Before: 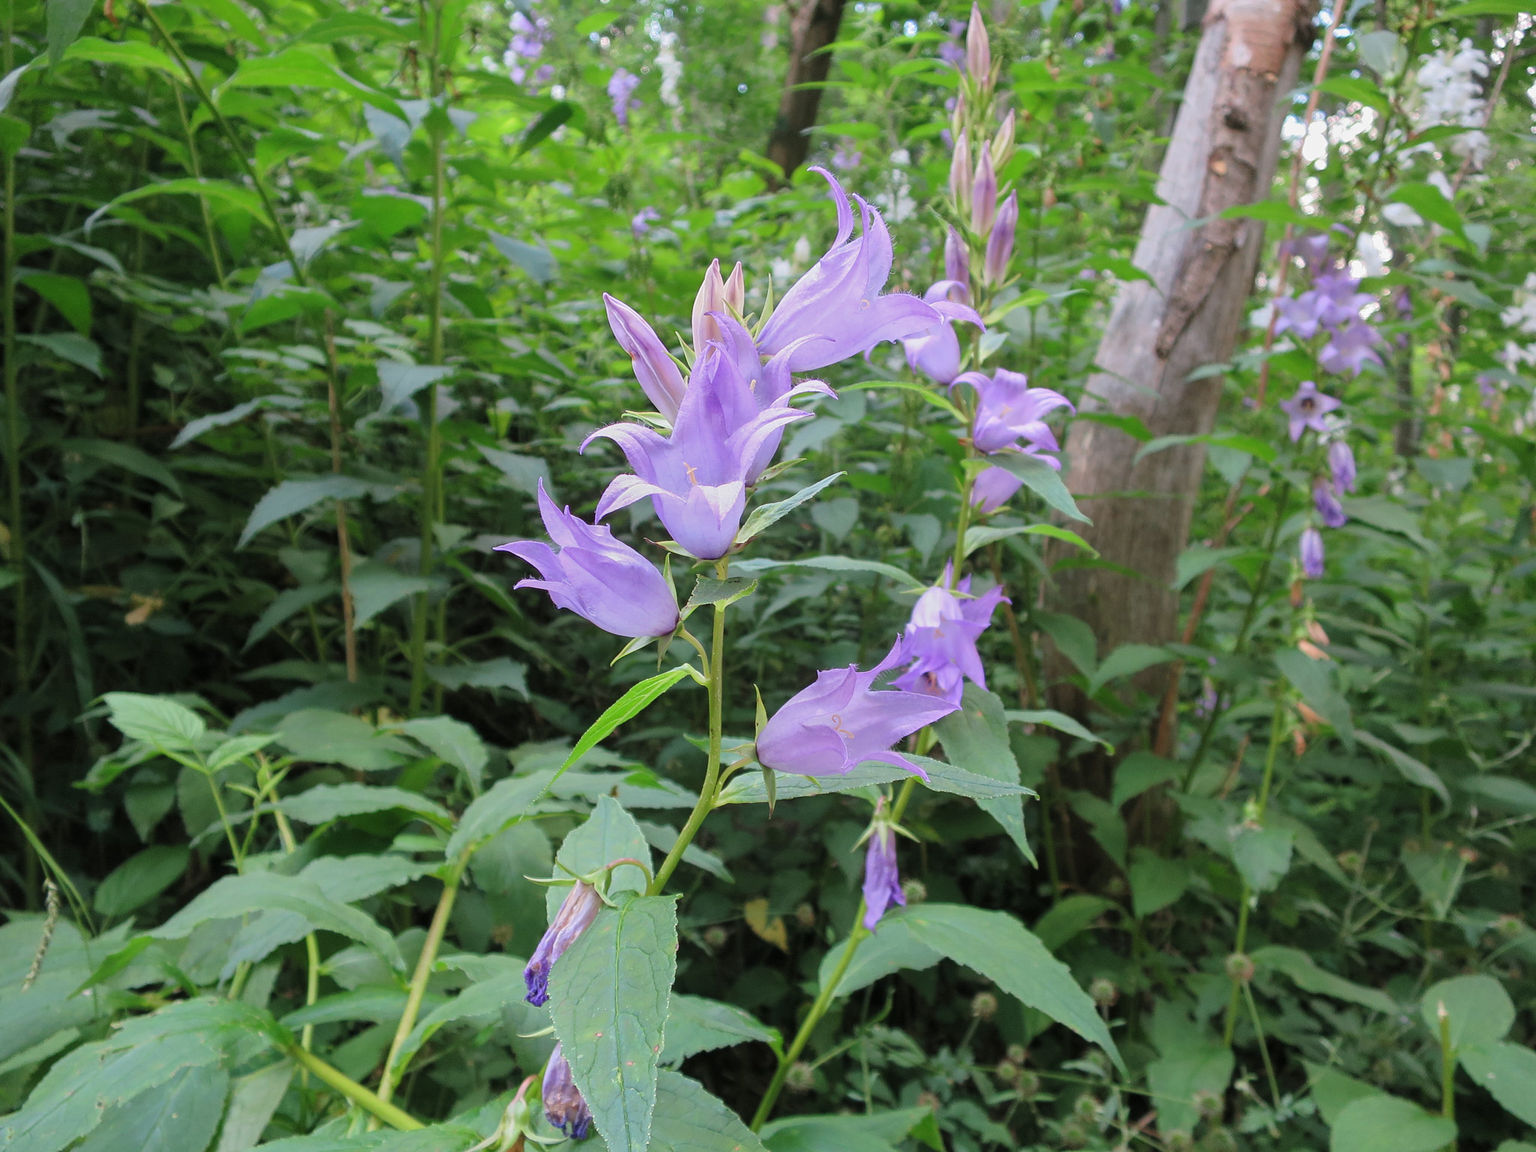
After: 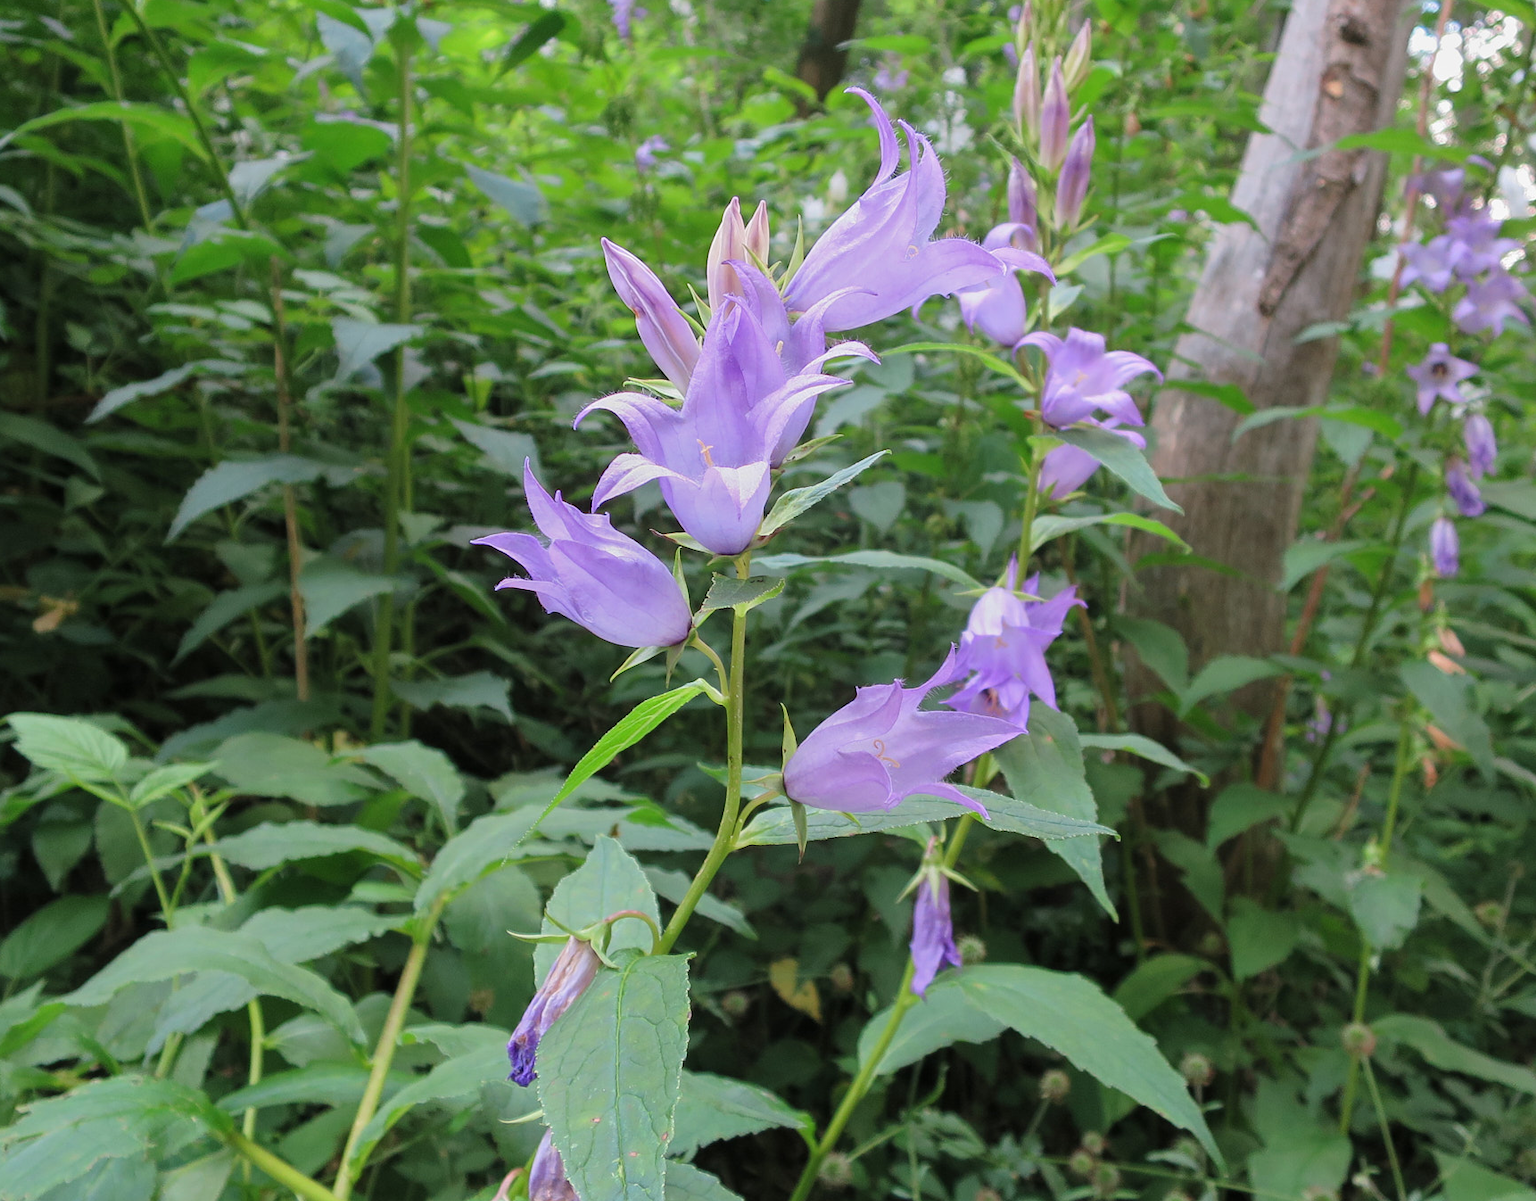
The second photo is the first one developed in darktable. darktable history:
crop: left 6.384%, top 8.135%, right 9.534%, bottom 4.122%
